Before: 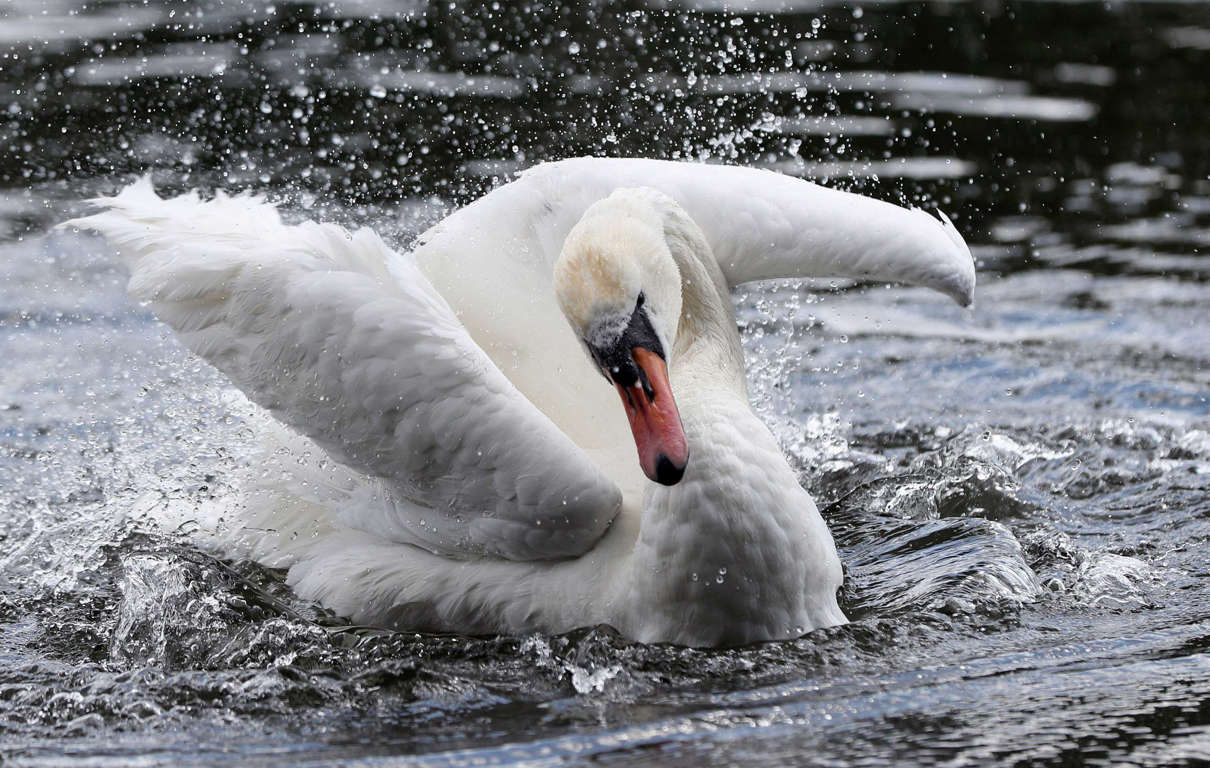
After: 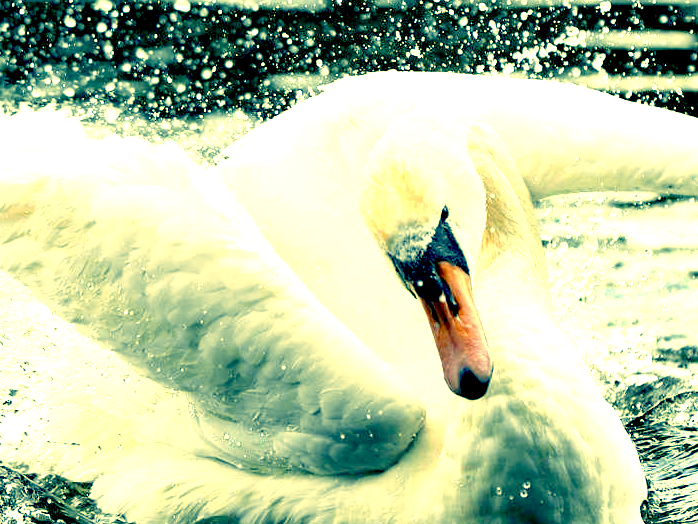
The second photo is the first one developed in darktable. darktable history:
color correction: highlights a* -15.58, highlights b* 40, shadows a* -40, shadows b* -26.18
color zones: curves: ch2 [(0, 0.5) (0.143, 0.5) (0.286, 0.416) (0.429, 0.5) (0.571, 0.5) (0.714, 0.5) (0.857, 0.5) (1, 0.5)]
exposure: black level correction 0.016, exposure 1.774 EV, compensate highlight preservation false
crop: left 16.202%, top 11.208%, right 26.045%, bottom 20.557%
white balance: emerald 1
